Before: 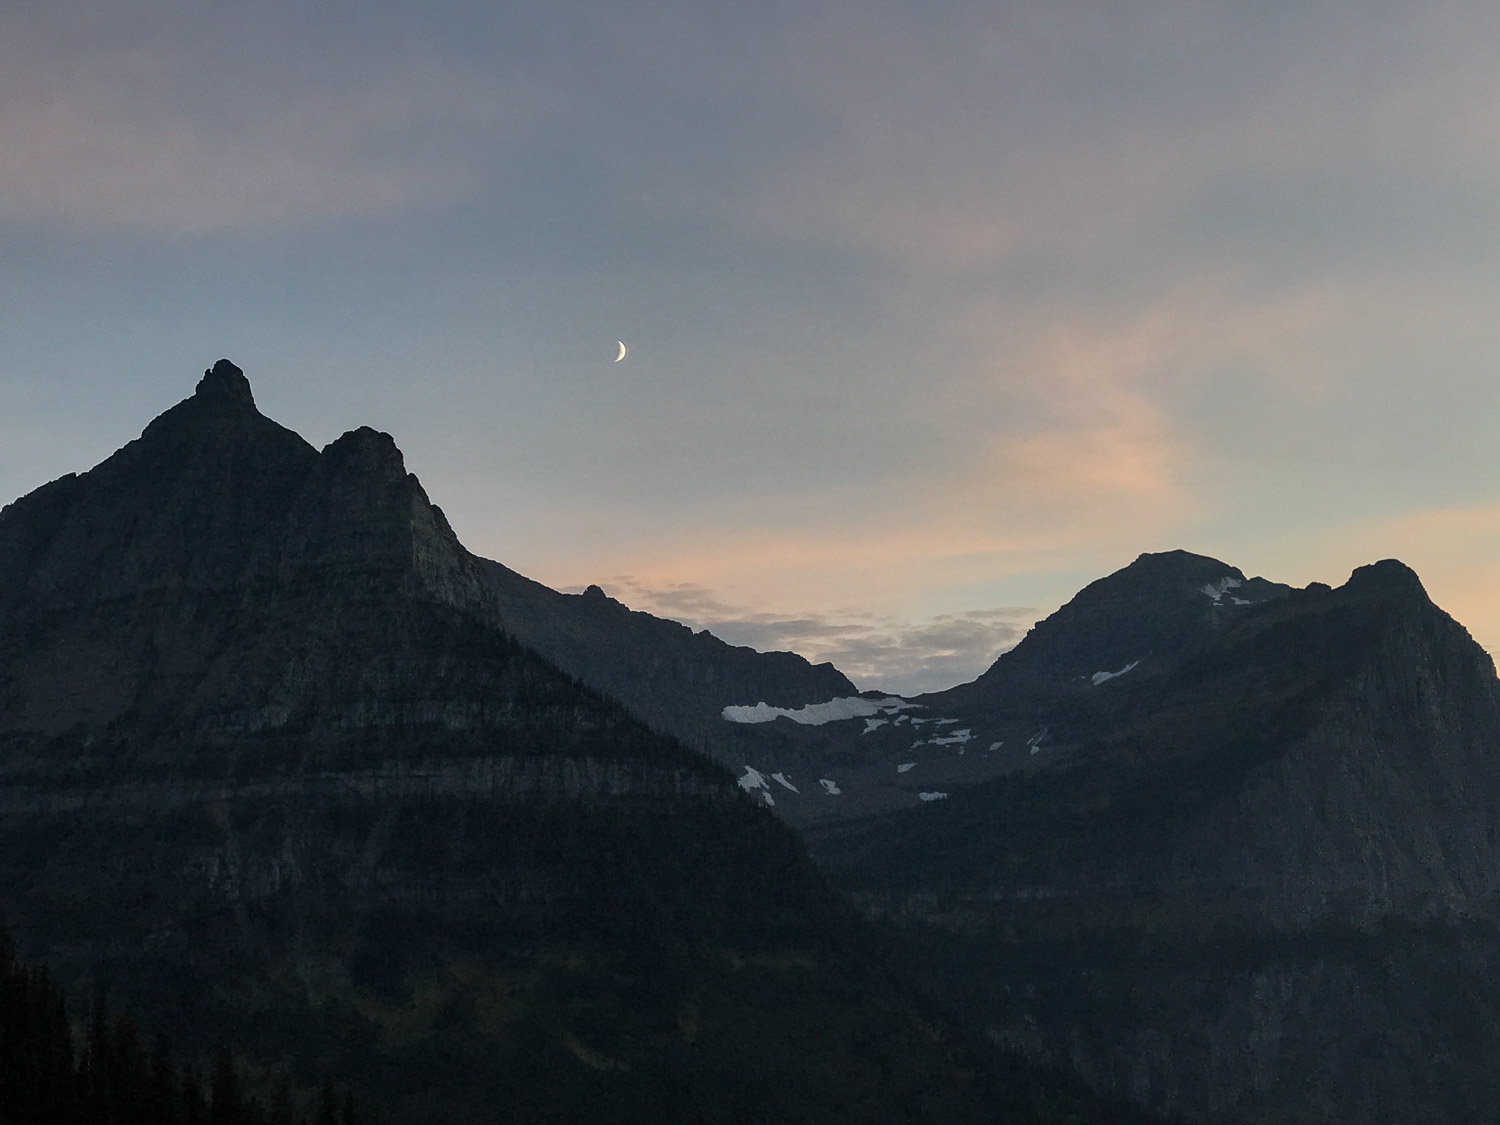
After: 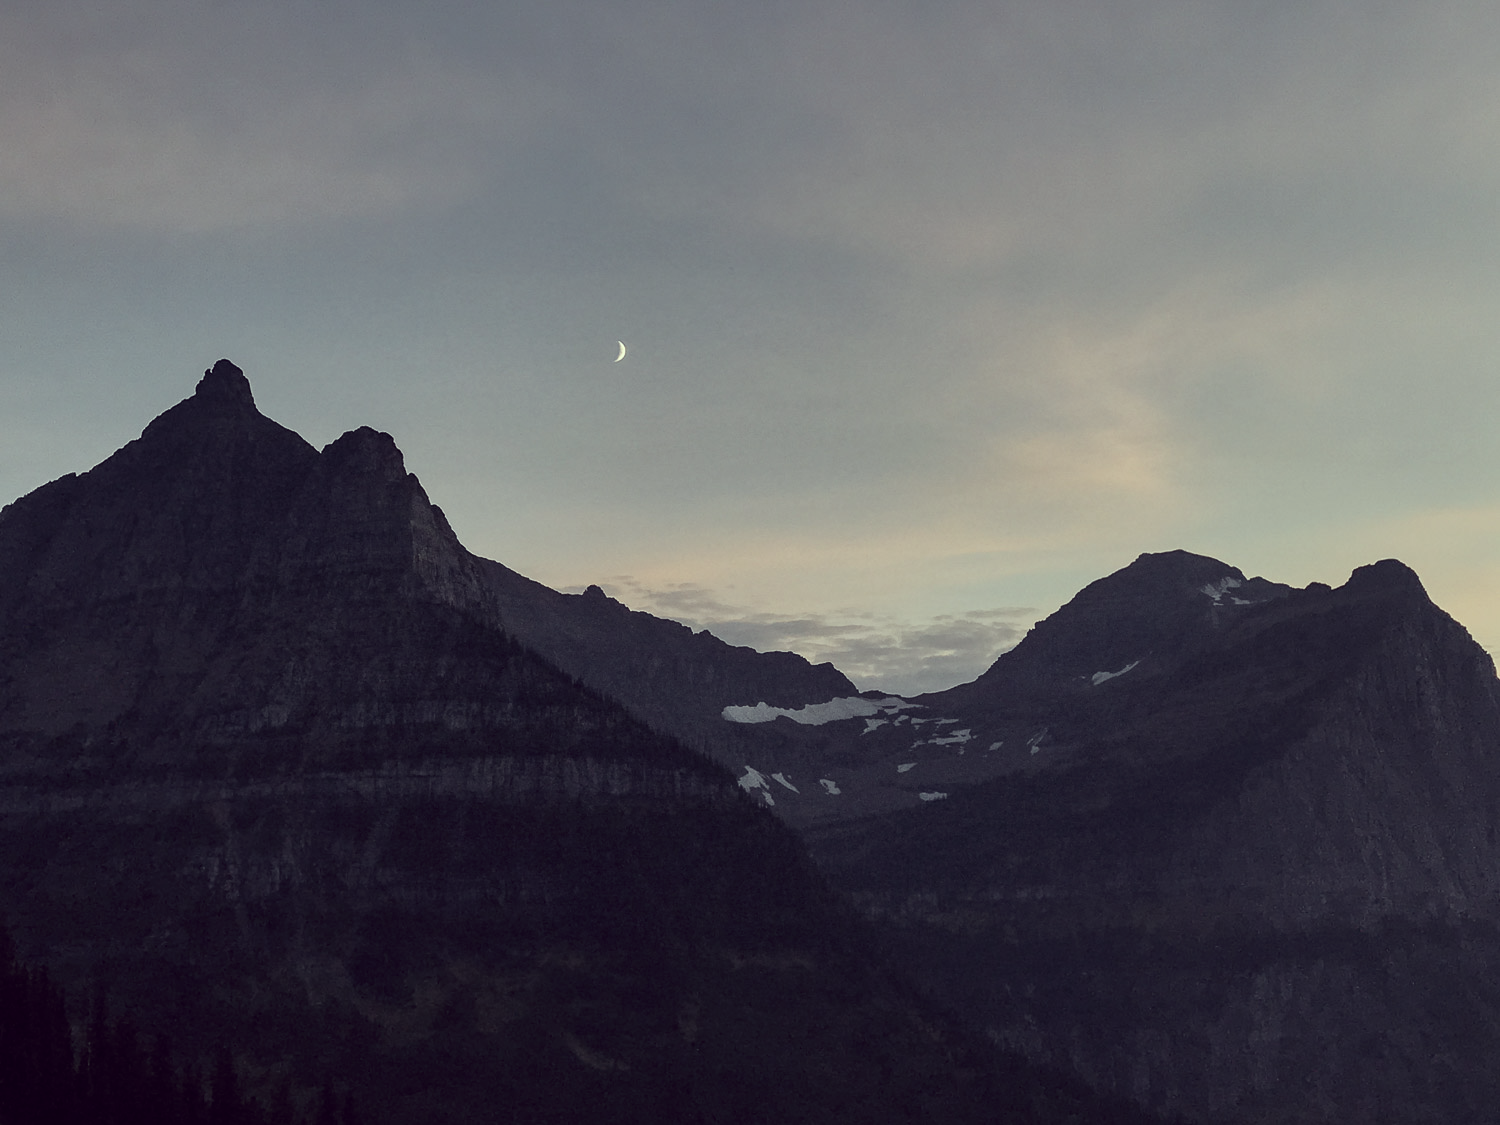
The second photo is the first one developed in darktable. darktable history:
color correction: highlights a* -20.17, highlights b* 20.27, shadows a* 20.03, shadows b* -20.46, saturation 0.43
color balance rgb: perceptual saturation grading › global saturation 20%, global vibrance 20%
